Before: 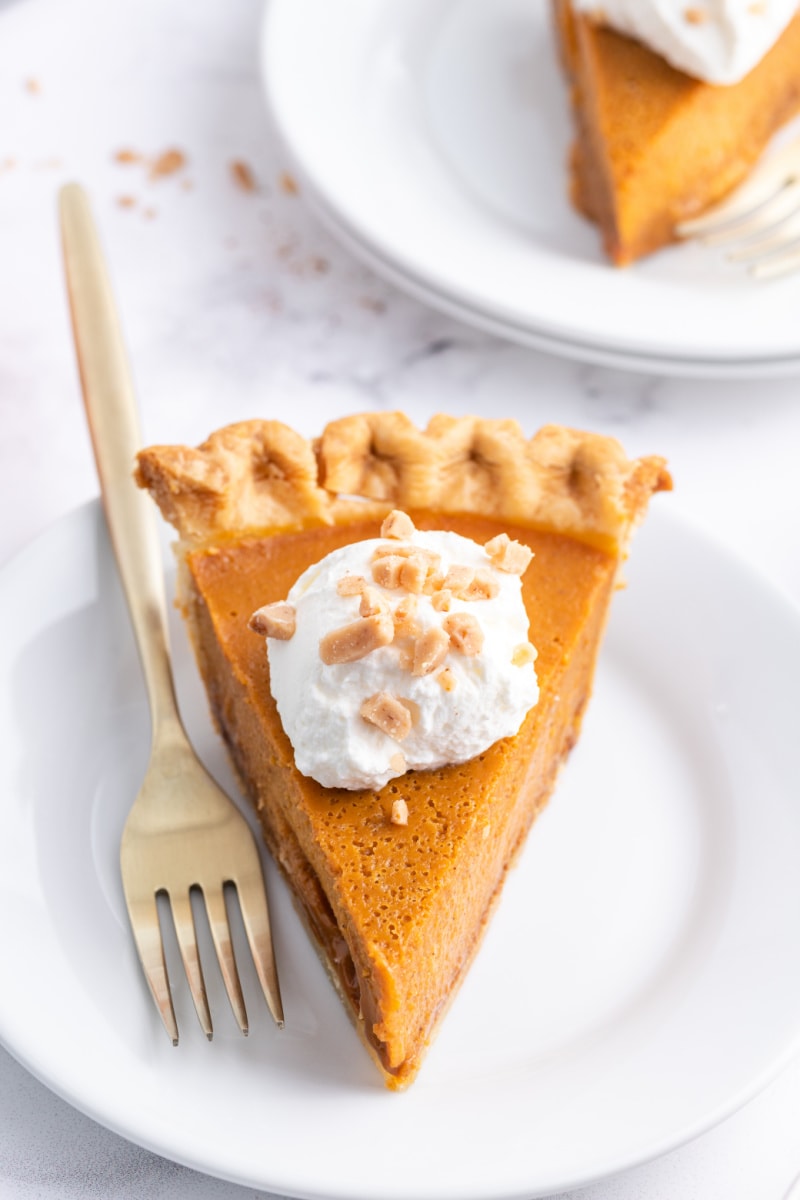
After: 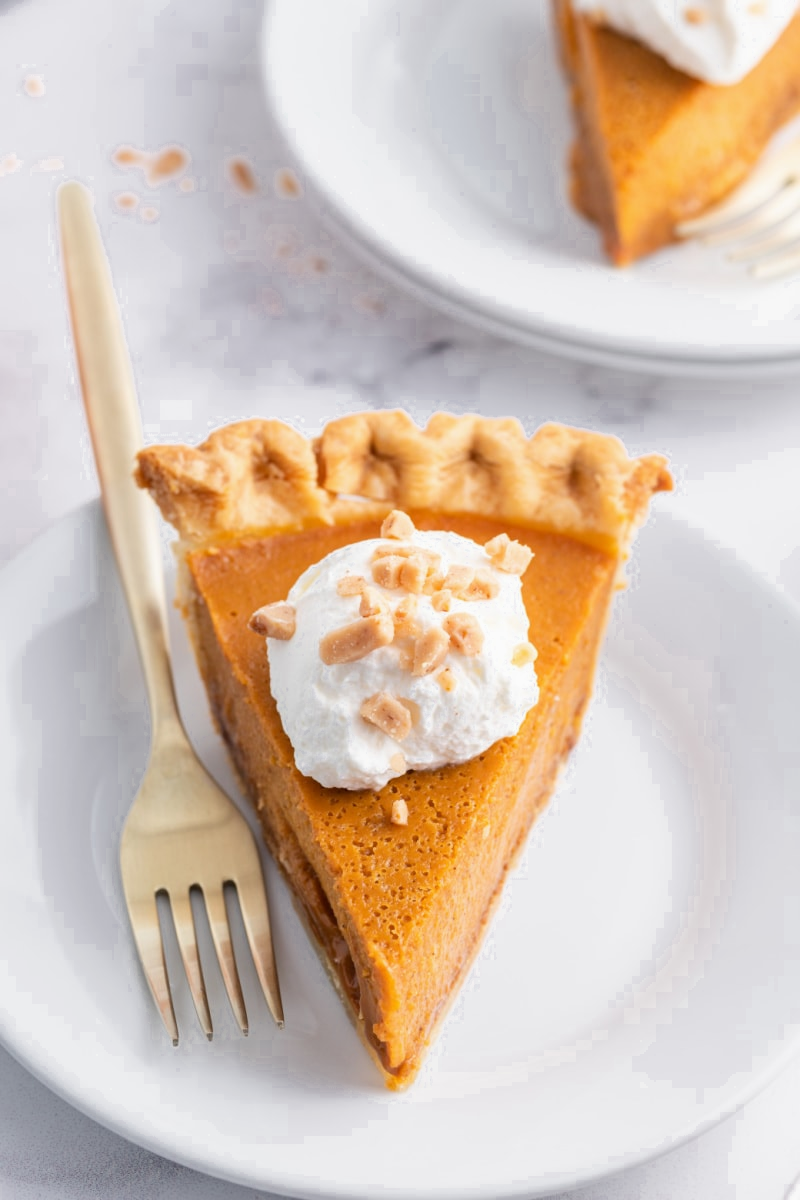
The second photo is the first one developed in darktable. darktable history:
tone equalizer: -7 EV 0.178 EV, -6 EV 0.099 EV, -5 EV 0.065 EV, -4 EV 0.023 EV, -2 EV -0.039 EV, -1 EV -0.052 EV, +0 EV -0.061 EV, edges refinement/feathering 500, mask exposure compensation -1.57 EV, preserve details no
color zones: curves: ch0 [(0, 0.497) (0.143, 0.5) (0.286, 0.5) (0.429, 0.483) (0.571, 0.116) (0.714, -0.006) (0.857, 0.28) (1, 0.497)], mix 101.16%
